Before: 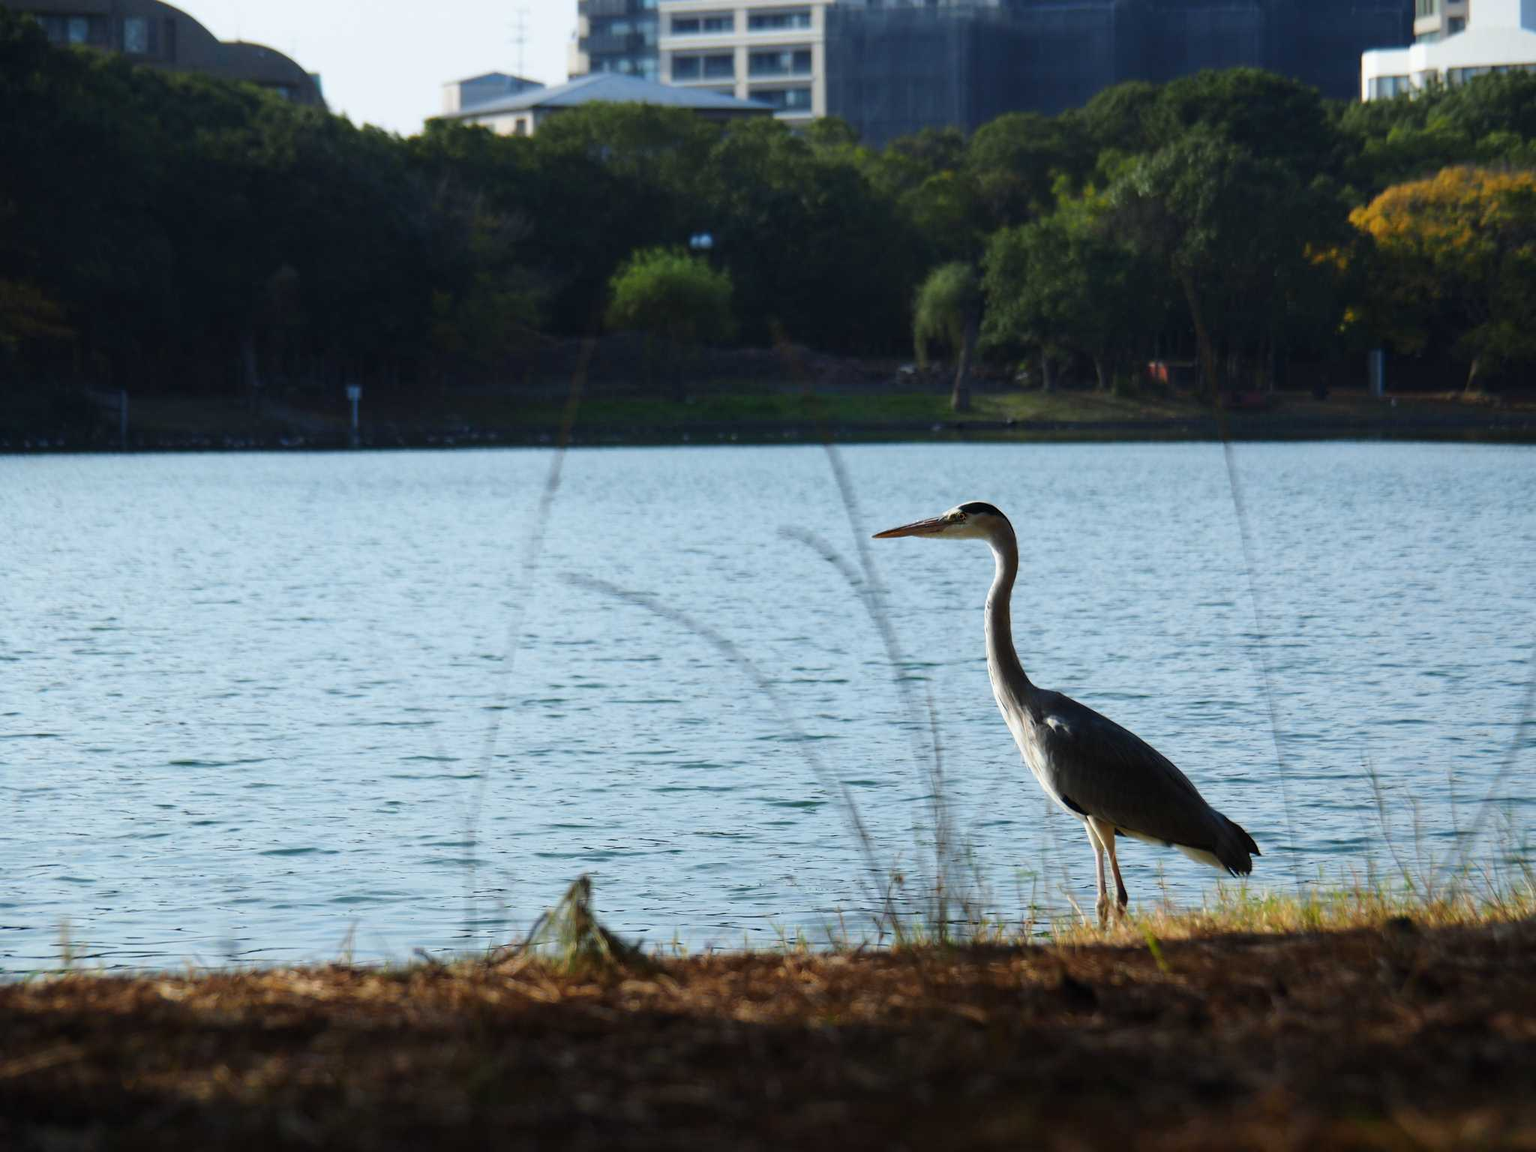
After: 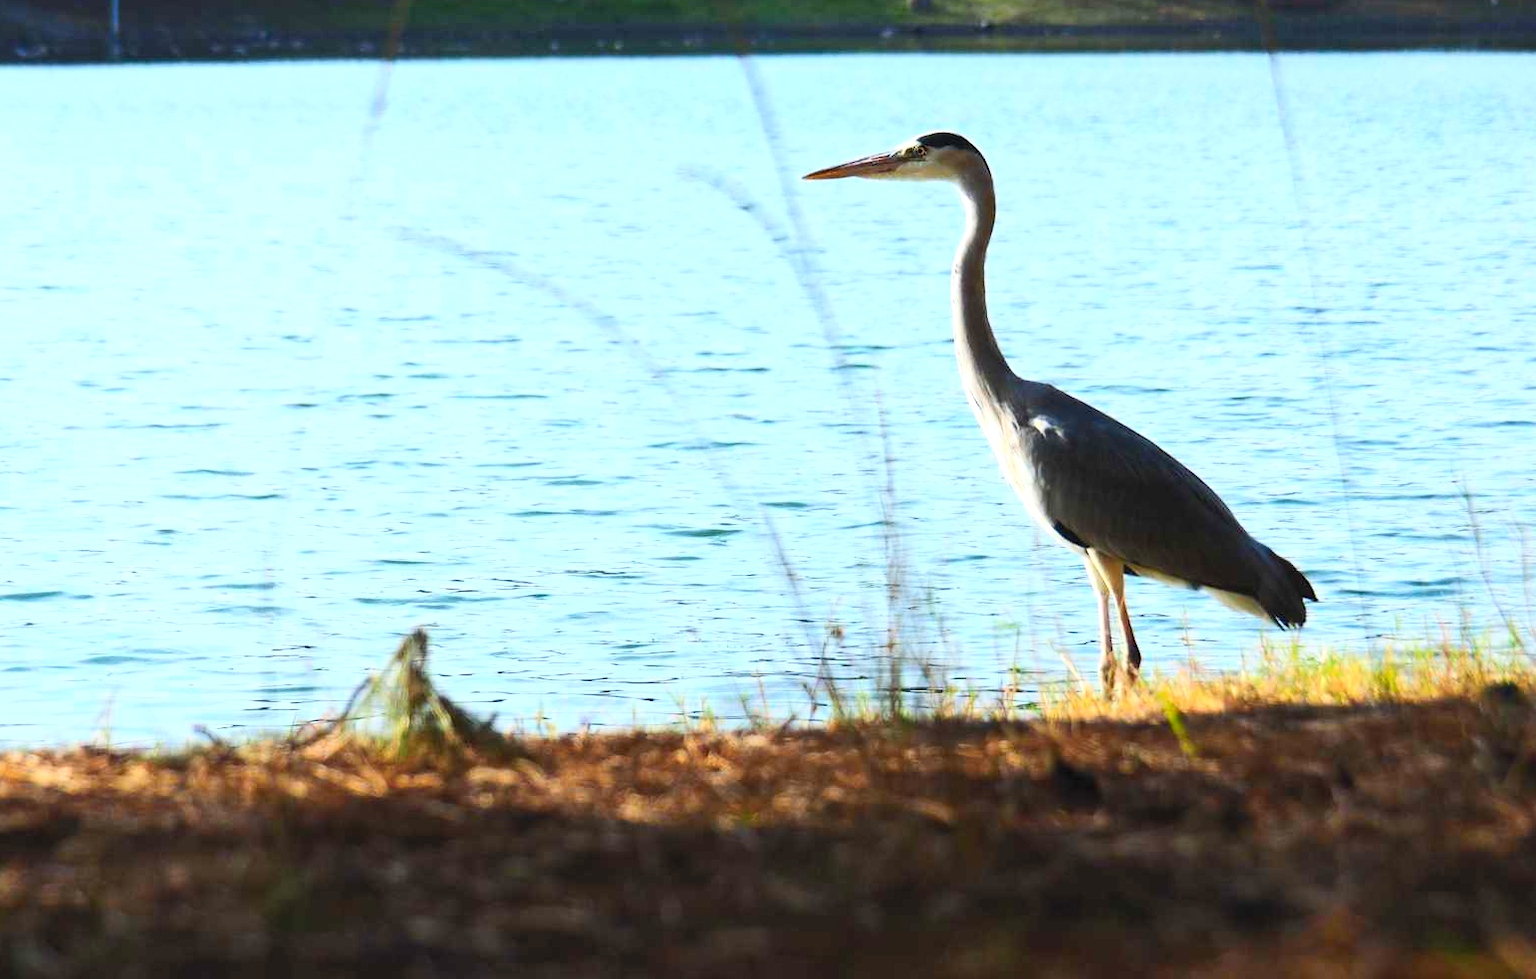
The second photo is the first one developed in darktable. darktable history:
contrast brightness saturation: contrast 0.244, brightness 0.259, saturation 0.373
crop and rotate: left 17.499%, top 34.979%, right 7.19%, bottom 1.023%
exposure: exposure 0.646 EV, compensate highlight preservation false
